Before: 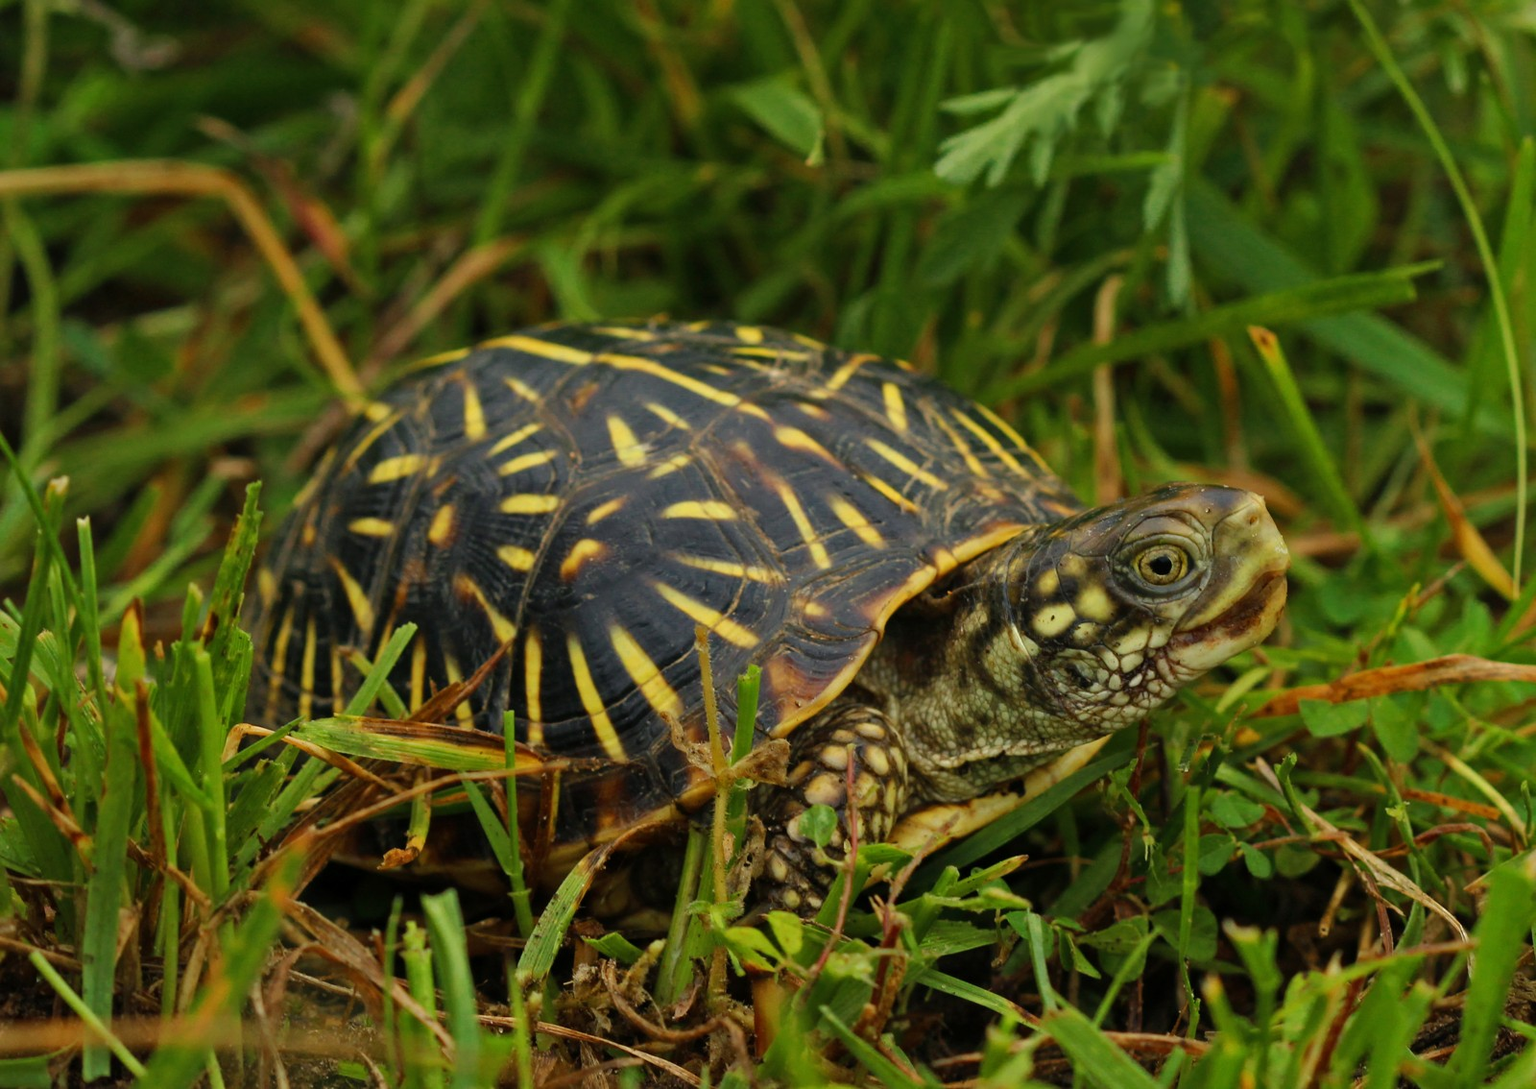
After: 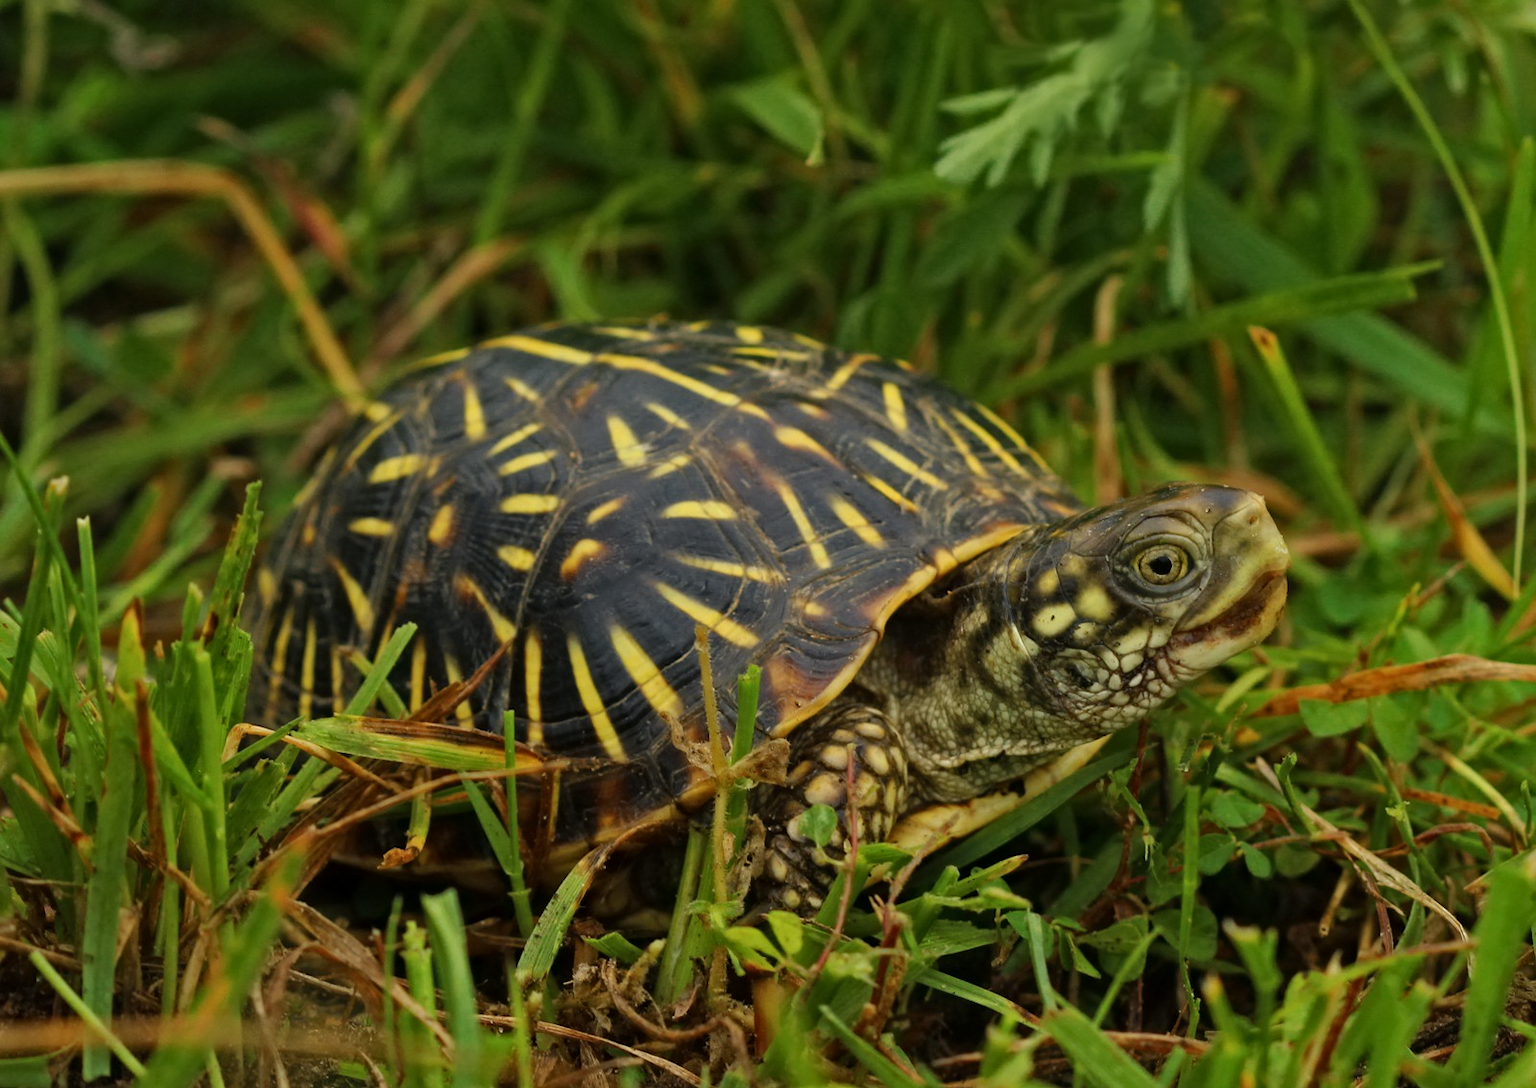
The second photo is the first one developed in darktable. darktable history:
contrast equalizer: octaves 7, y [[0.5 ×6], [0.5 ×6], [0.5 ×6], [0 ×6], [0, 0, 0, 0.581, 0.011, 0]]
